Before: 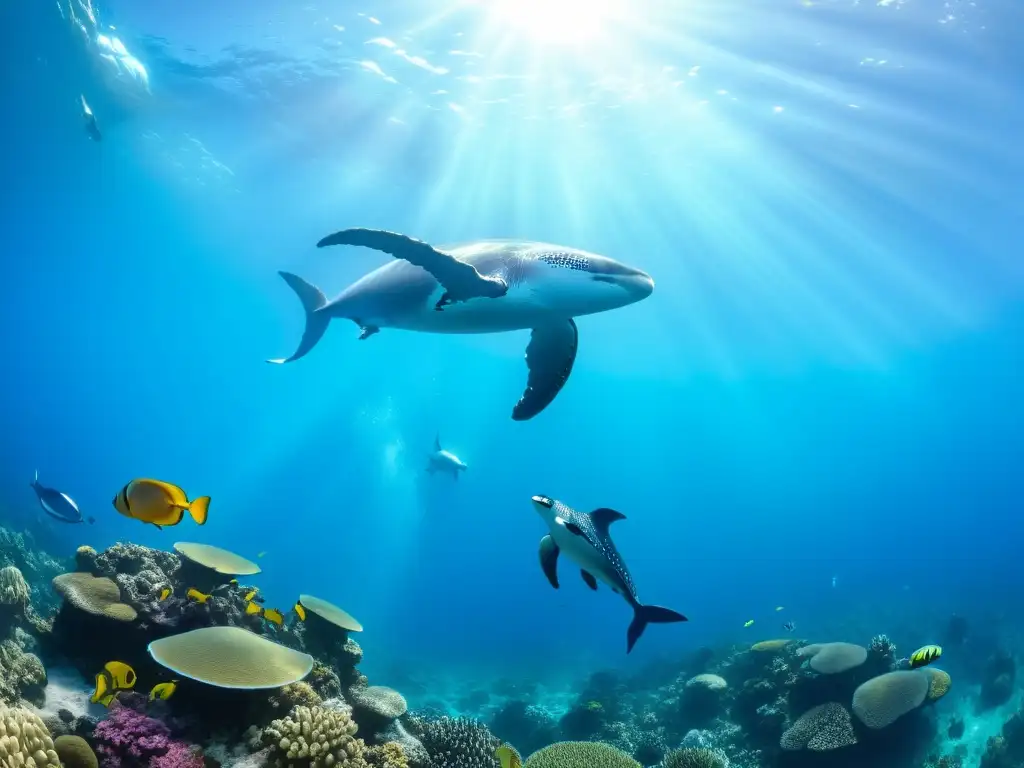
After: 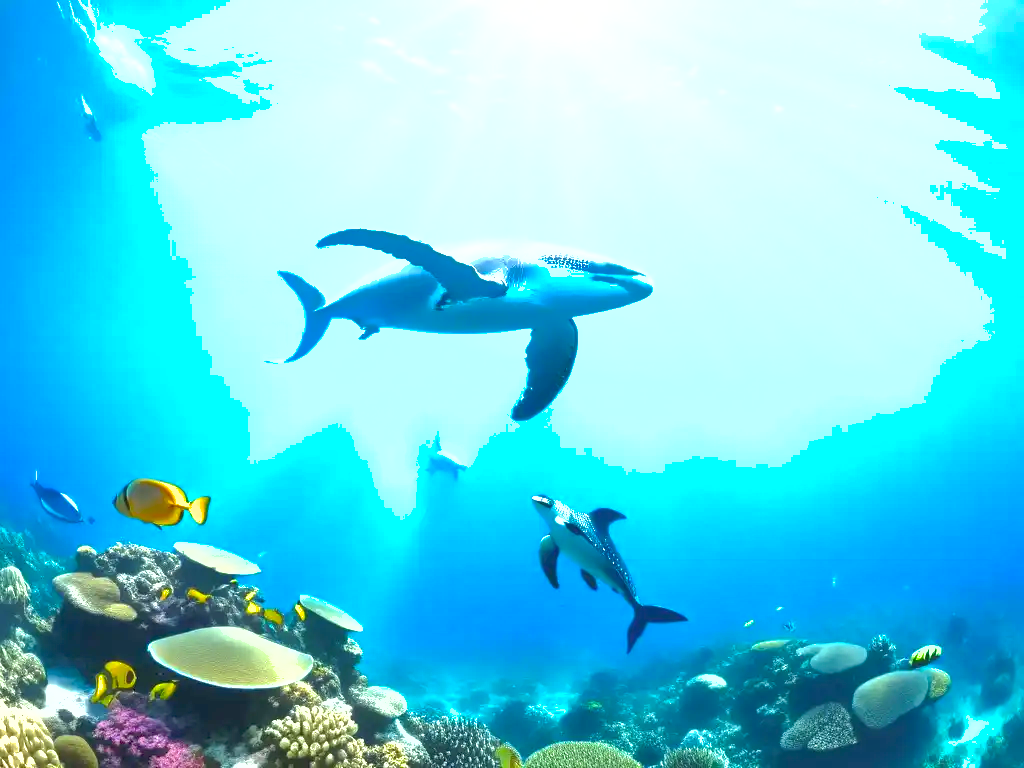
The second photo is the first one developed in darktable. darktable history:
shadows and highlights: on, module defaults
color balance rgb: shadows fall-off 101%, linear chroma grading › mid-tones 7.63%, perceptual saturation grading › mid-tones 11.68%, mask middle-gray fulcrum 22.45%, global vibrance 10.11%, saturation formula JzAzBz (2021)
exposure: black level correction 0, exposure 1.4 EV, compensate highlight preservation false
